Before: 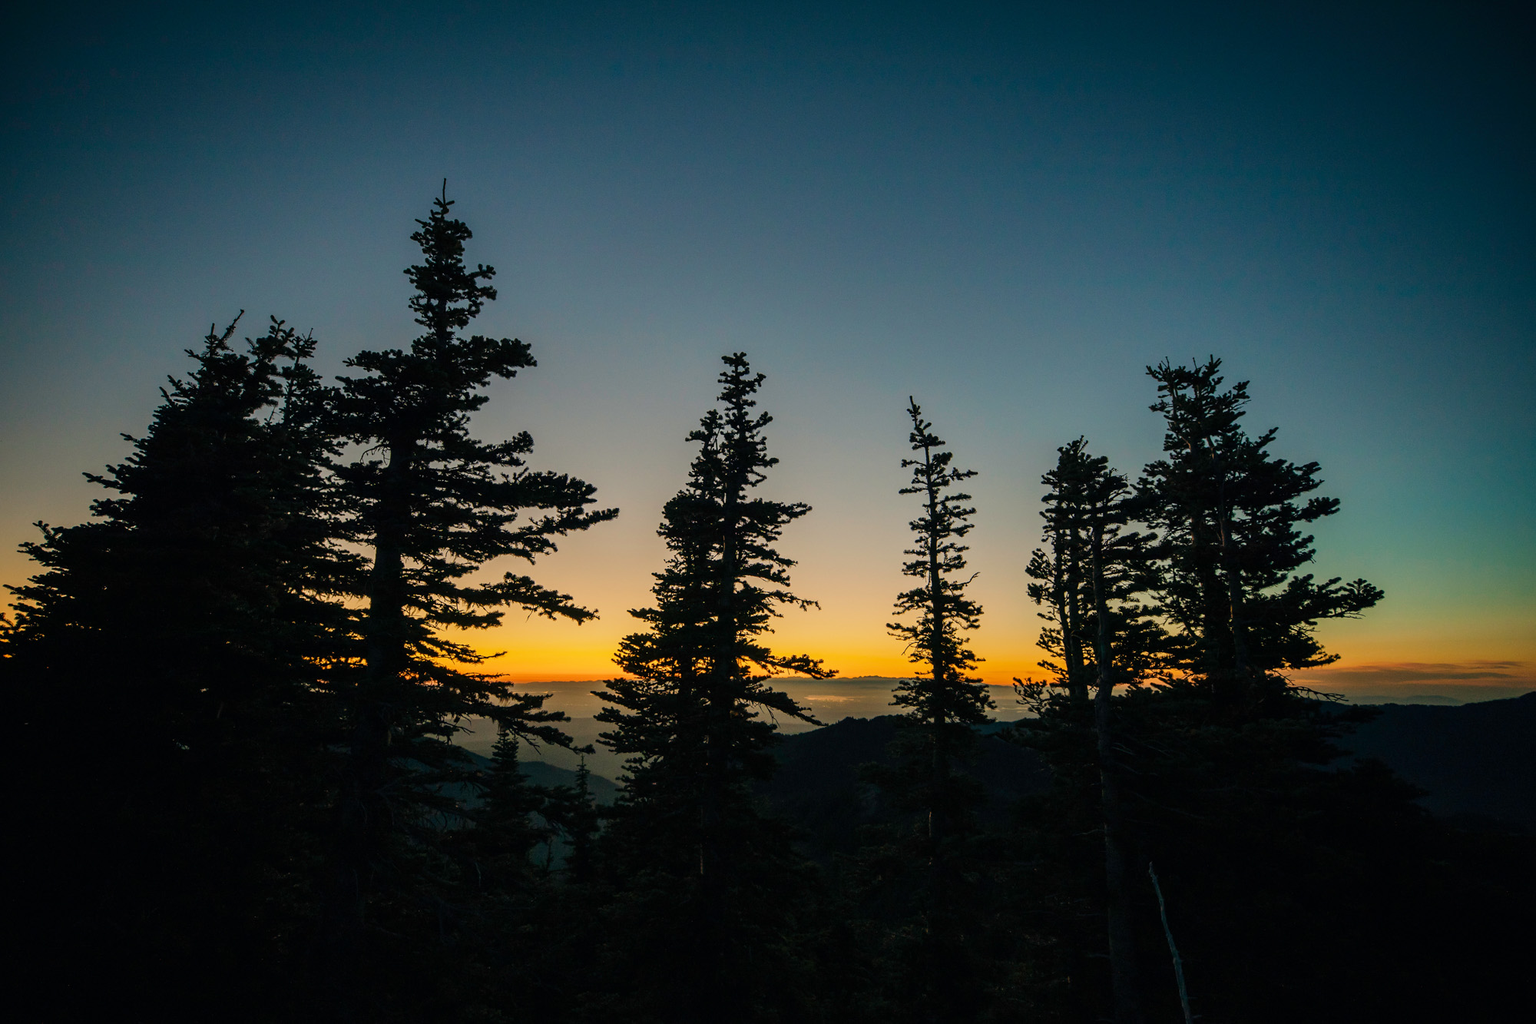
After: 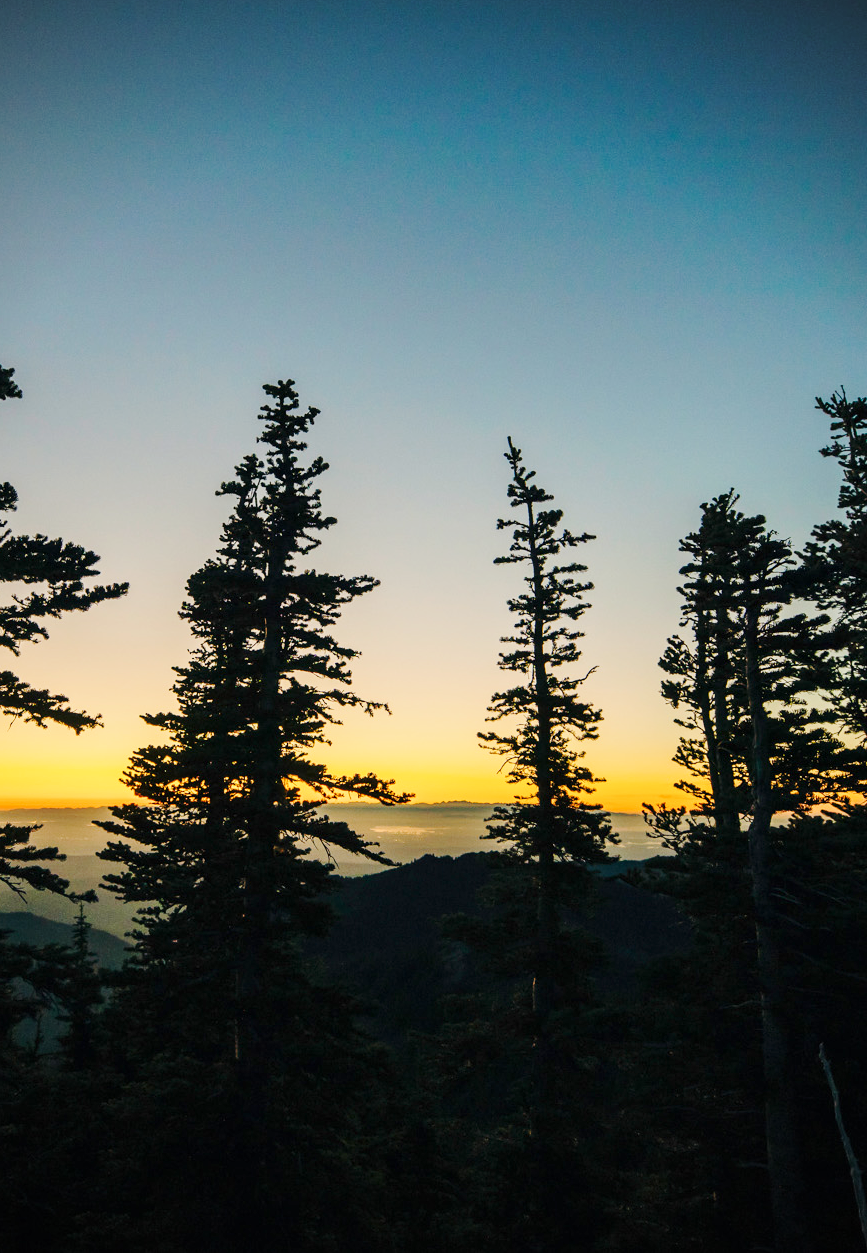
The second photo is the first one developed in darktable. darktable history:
crop: left 33.891%, top 5.998%, right 22.711%
vignetting: on, module defaults
base curve: curves: ch0 [(0, 0) (0.025, 0.046) (0.112, 0.277) (0.467, 0.74) (0.814, 0.929) (1, 0.942)], preserve colors none
